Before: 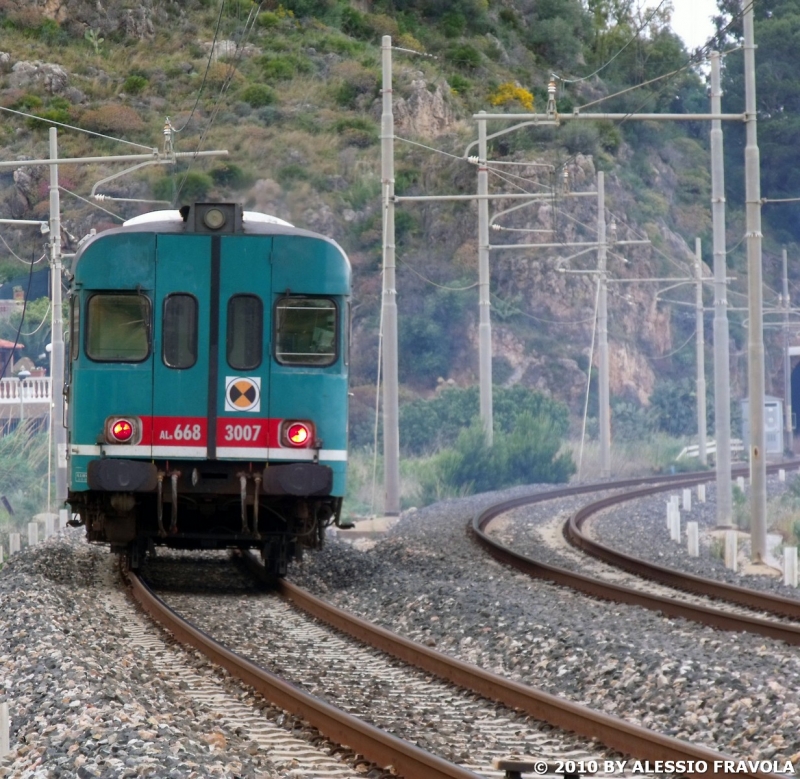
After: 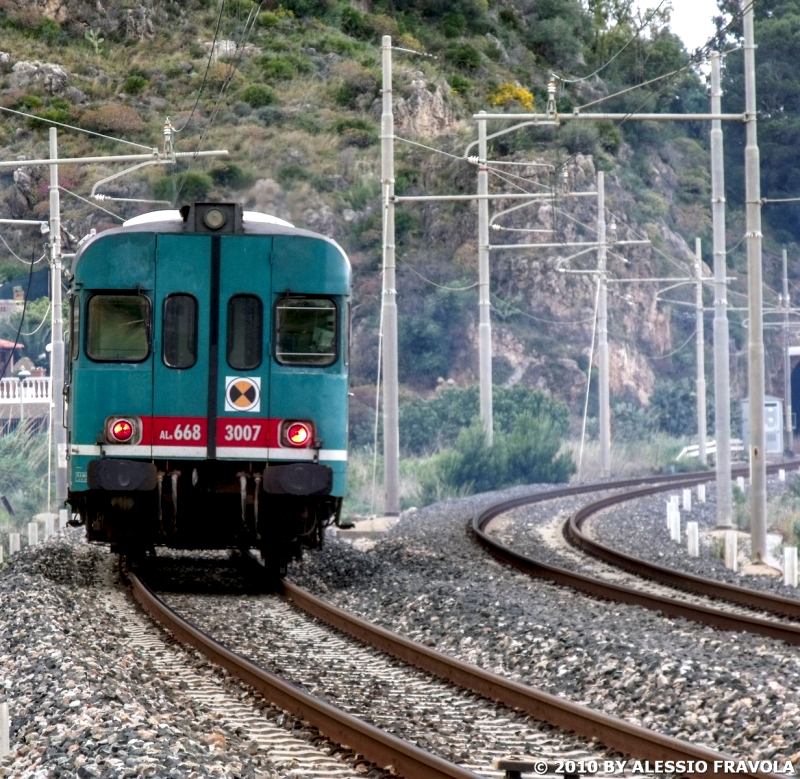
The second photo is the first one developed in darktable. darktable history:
local contrast: highlights 60%, shadows 60%, detail 160%
